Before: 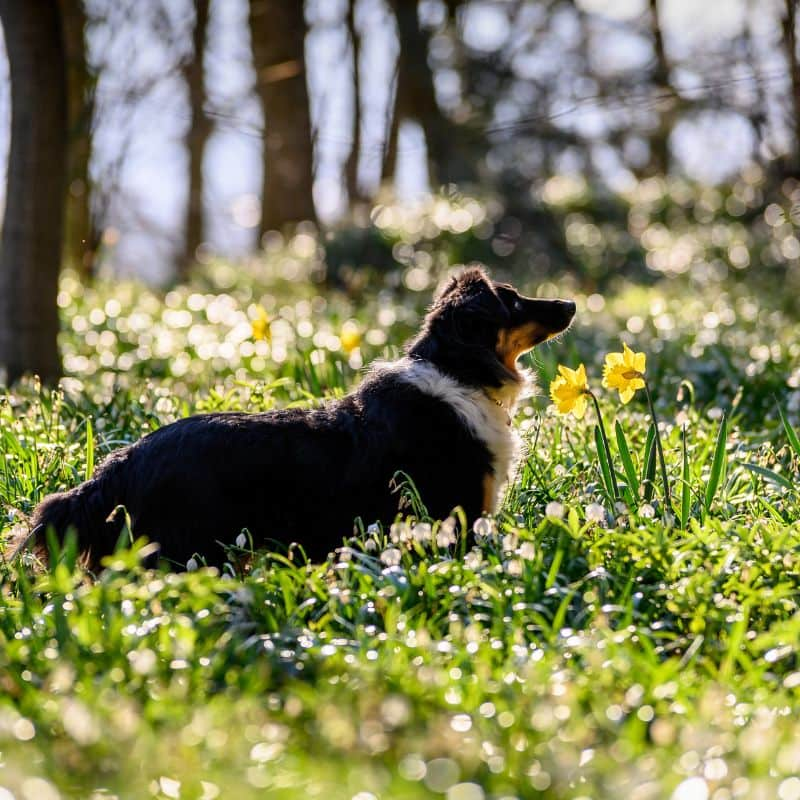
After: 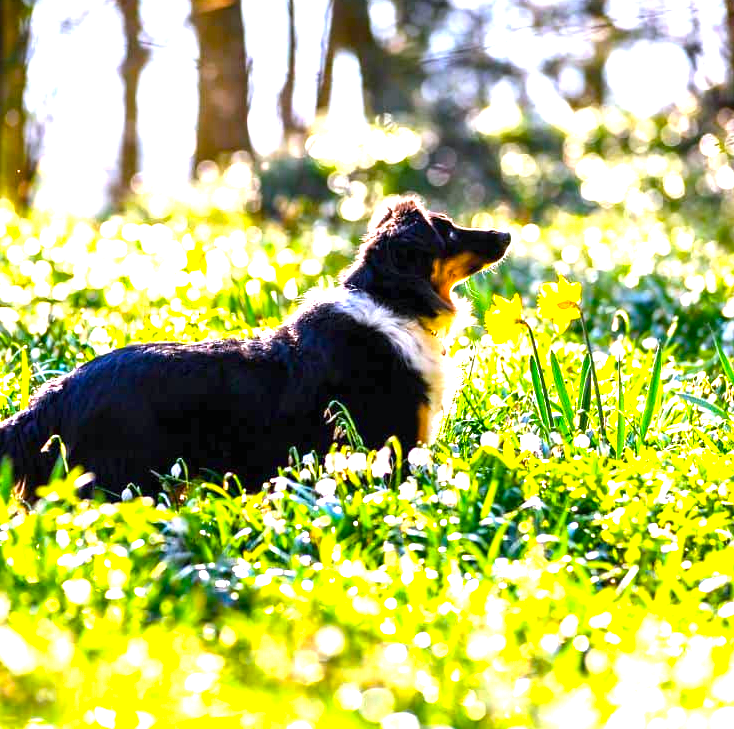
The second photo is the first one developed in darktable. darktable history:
color balance rgb: linear chroma grading › global chroma 15.224%, perceptual saturation grading › global saturation 30.057%, perceptual brilliance grading › global brilliance 12.102%
exposure: black level correction 0, exposure 1.391 EV, compensate highlight preservation false
color calibration: illuminant as shot in camera, x 0.358, y 0.373, temperature 4628.91 K
crop and rotate: left 8.166%, top 8.799%
